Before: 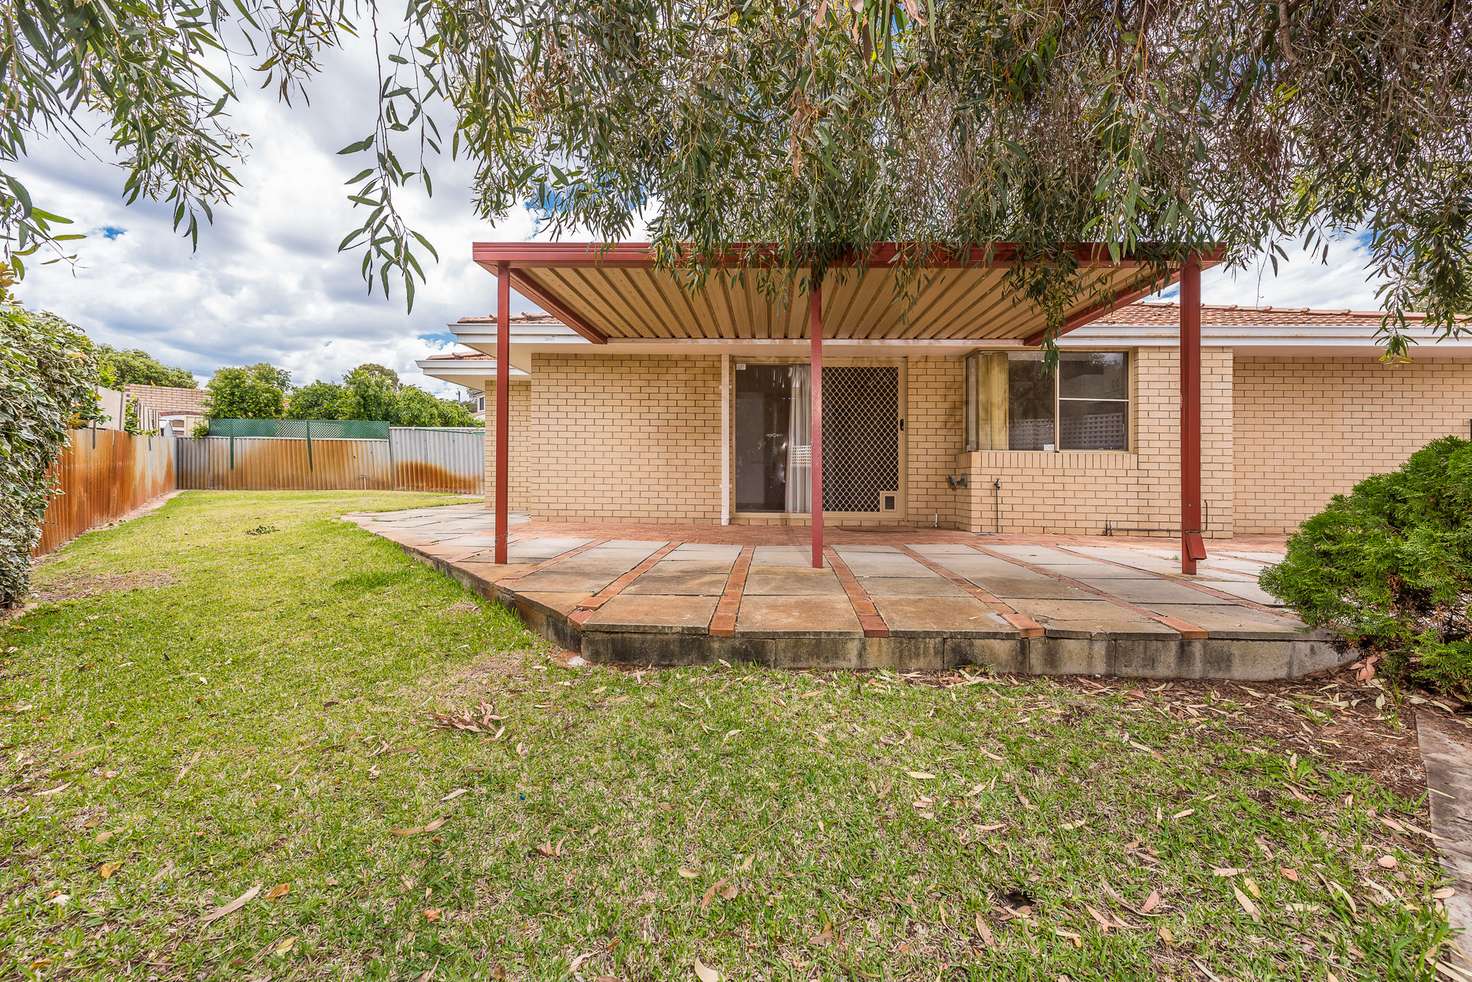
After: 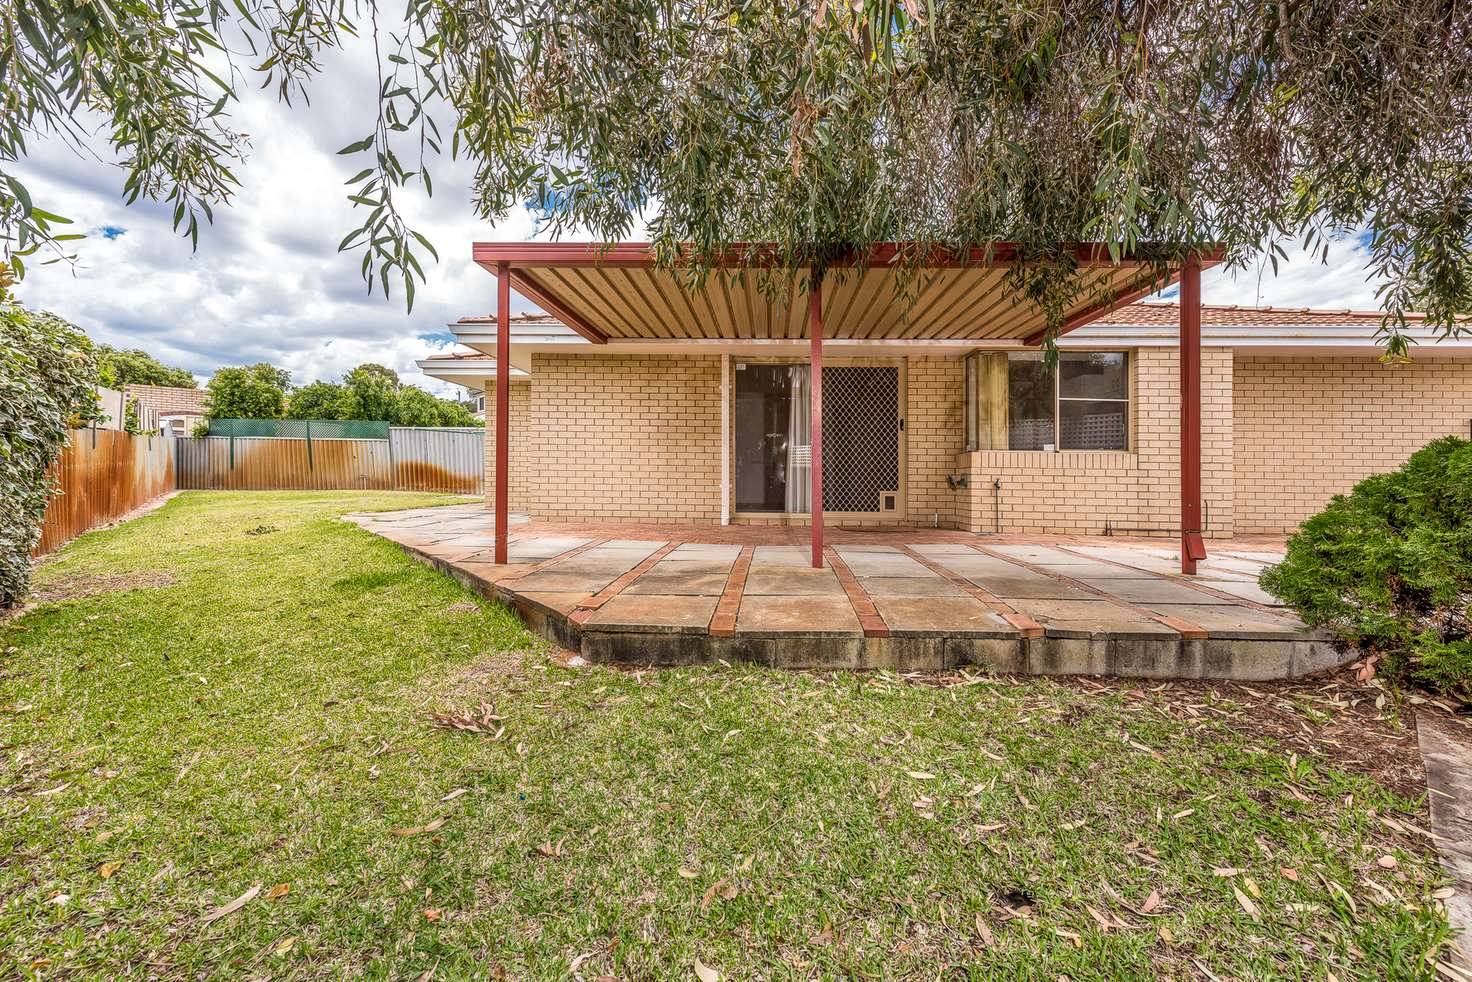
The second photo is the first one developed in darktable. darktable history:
local contrast: on, module defaults
color balance rgb: global vibrance 0.5%
